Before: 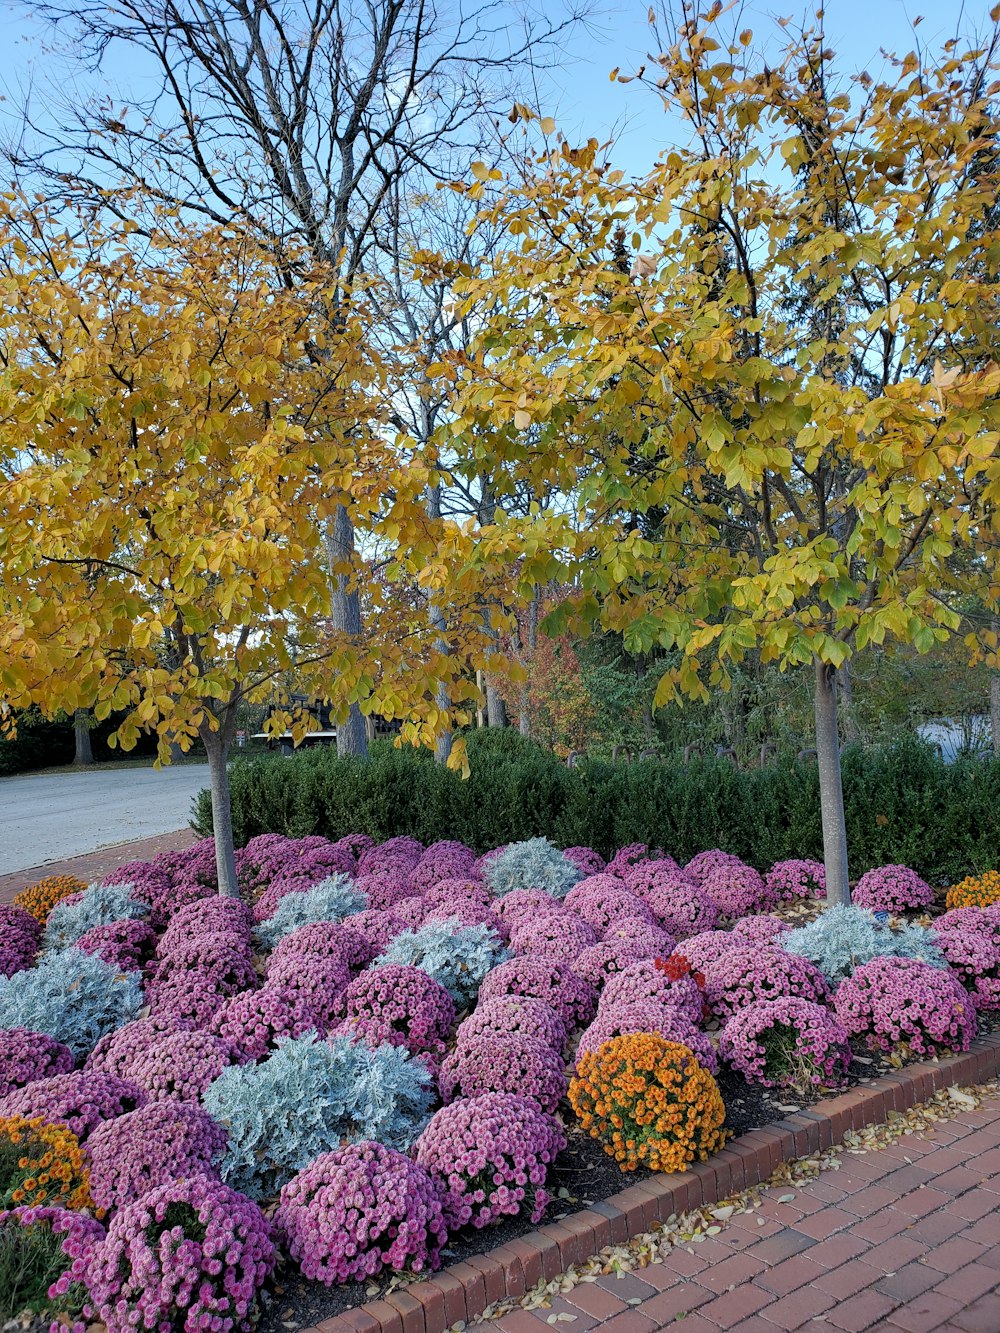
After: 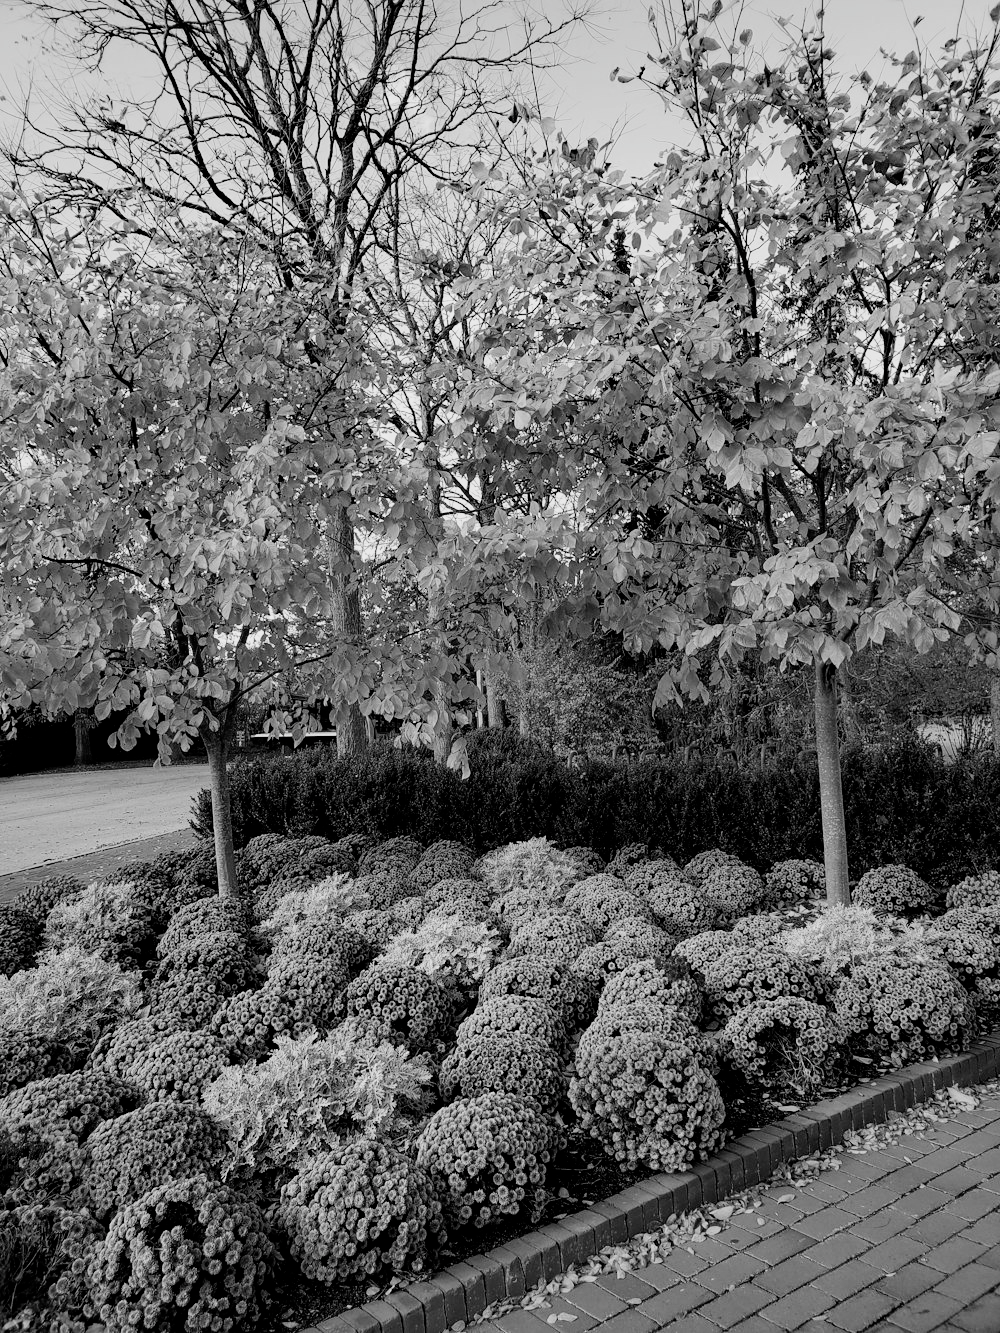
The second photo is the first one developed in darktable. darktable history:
filmic rgb: black relative exposure -5.08 EV, white relative exposure 3.55 EV, hardness 3.18, contrast 1.383, highlights saturation mix -49.91%, preserve chrominance no, color science v4 (2020), contrast in shadows soft, contrast in highlights soft
